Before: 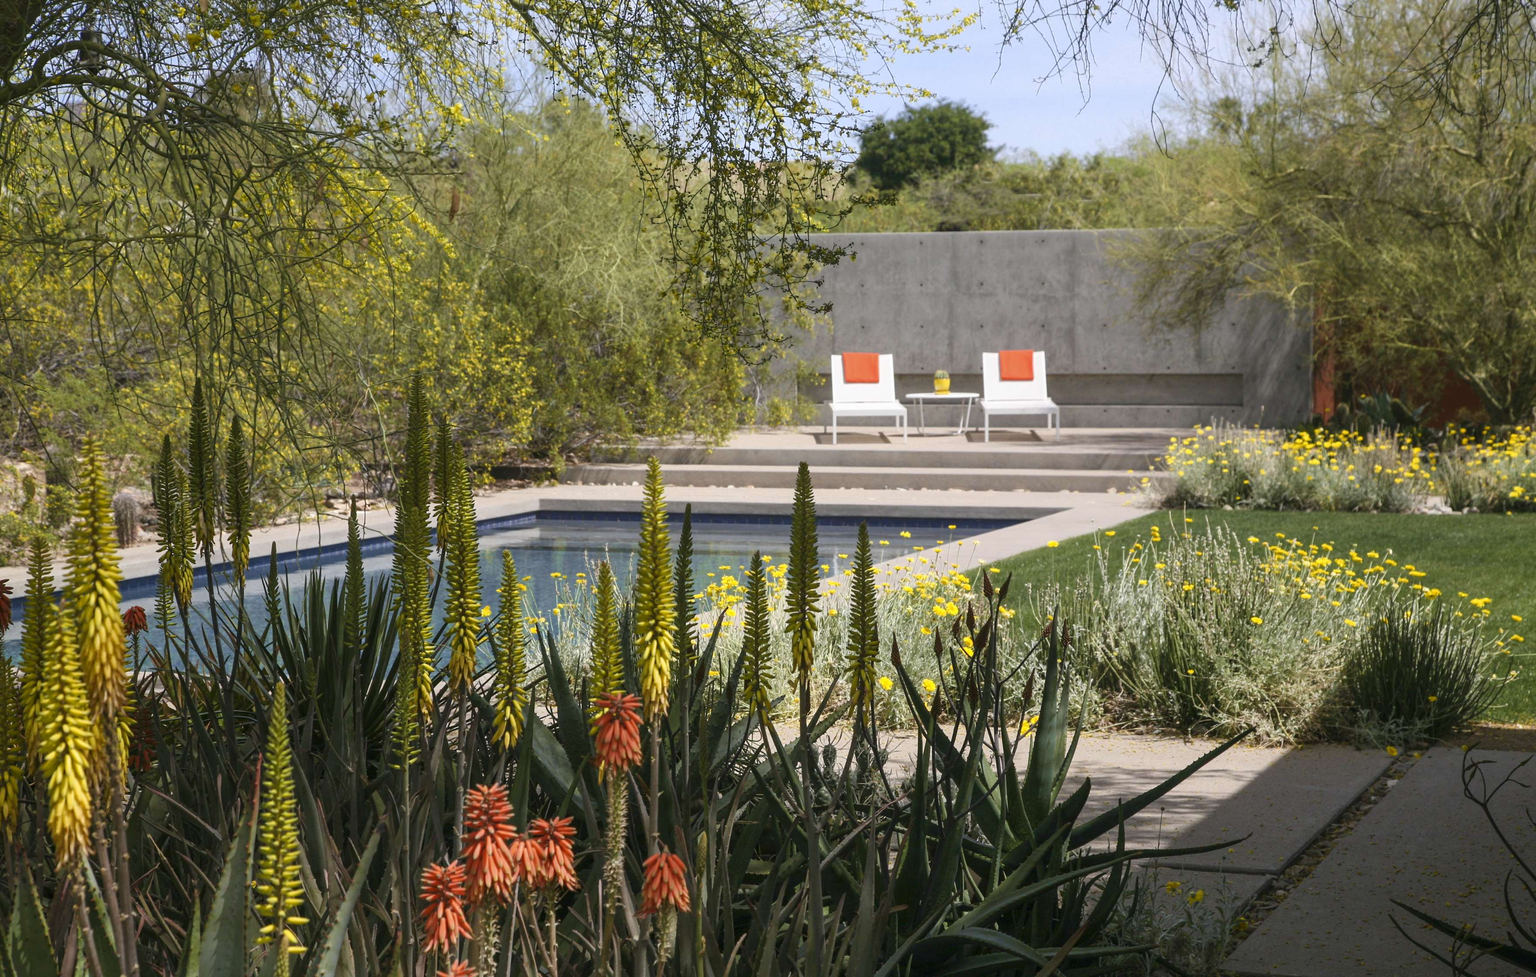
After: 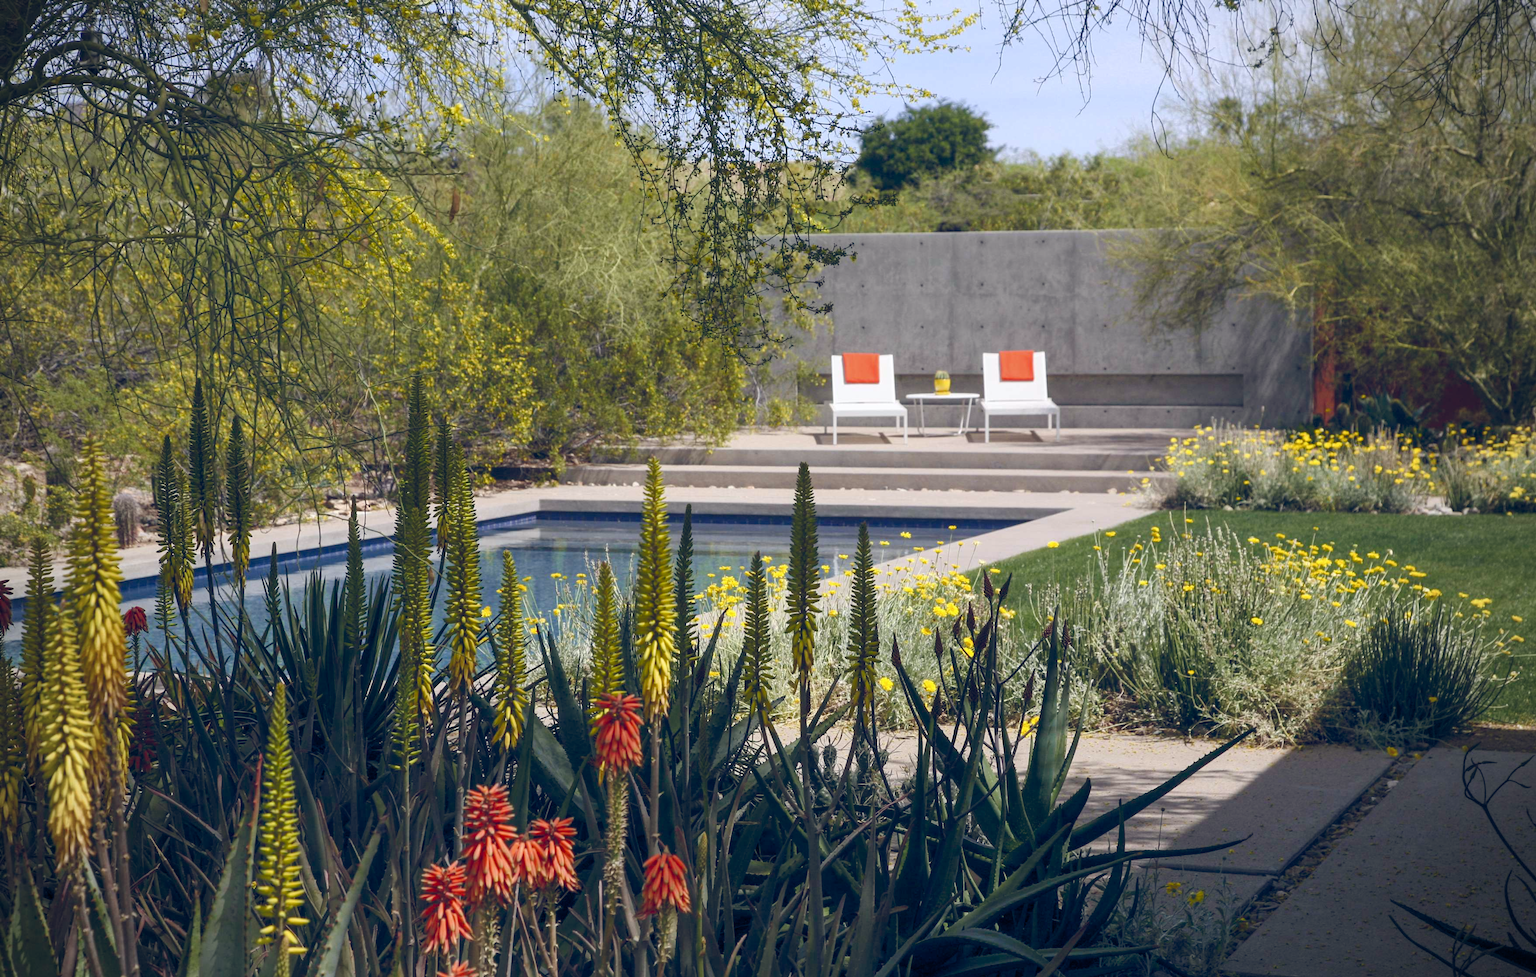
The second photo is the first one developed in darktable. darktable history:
color balance rgb: global offset › chroma 0.254%, global offset › hue 258.03°, perceptual saturation grading › global saturation 21.174%, perceptual saturation grading › highlights -19.723%, perceptual saturation grading › shadows 29.772%
vignetting: fall-off radius 61.09%
